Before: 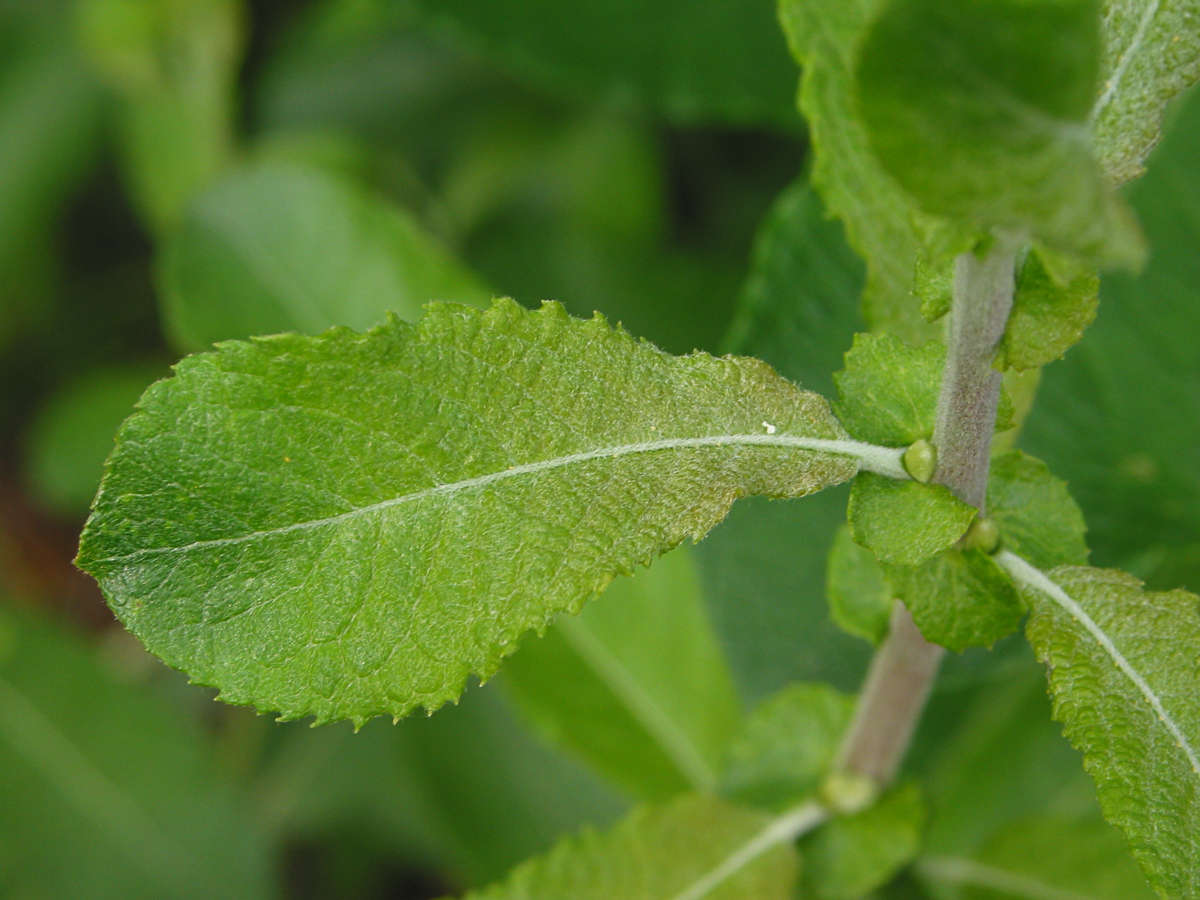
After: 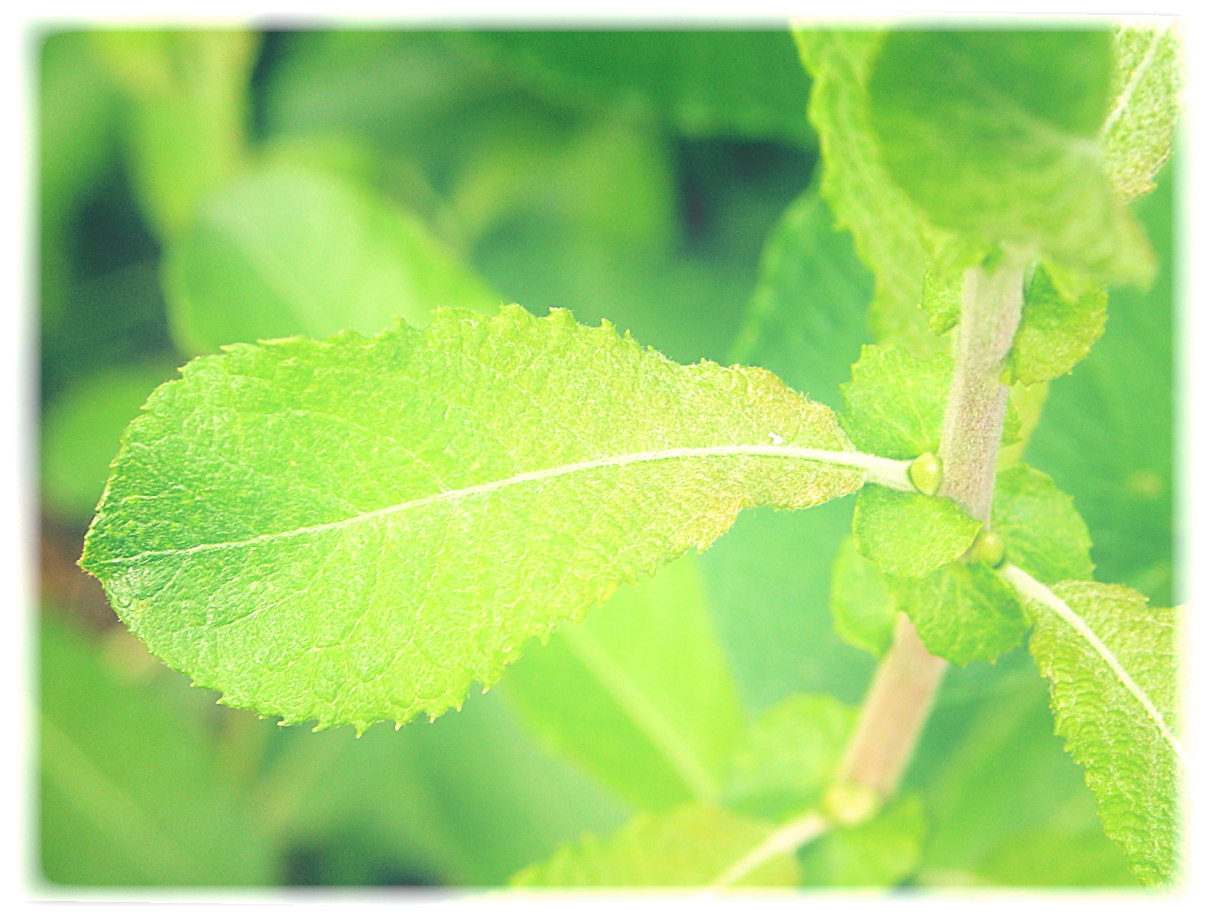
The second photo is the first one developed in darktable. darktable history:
vignetting: fall-off start 93%, fall-off radius 5%, brightness 1, saturation -0.49, automatic ratio true, width/height ratio 1.332, shape 0.04, unbound false
filmic rgb: black relative exposure -3.86 EV, white relative exposure 3.48 EV, hardness 2.63, contrast 1.103
velvia: on, module defaults
rotate and perspective: rotation 0.8°, automatic cropping off
color balance: lift [1.005, 0.99, 1.007, 1.01], gamma [1, 0.979, 1.011, 1.021], gain [0.923, 1.098, 1.025, 0.902], input saturation 90.45%, contrast 7.73%, output saturation 105.91%
exposure: black level correction 0, exposure 1.379 EV, compensate exposure bias true, compensate highlight preservation false
bloom: size 38%, threshold 95%, strength 30%
sharpen: on, module defaults
